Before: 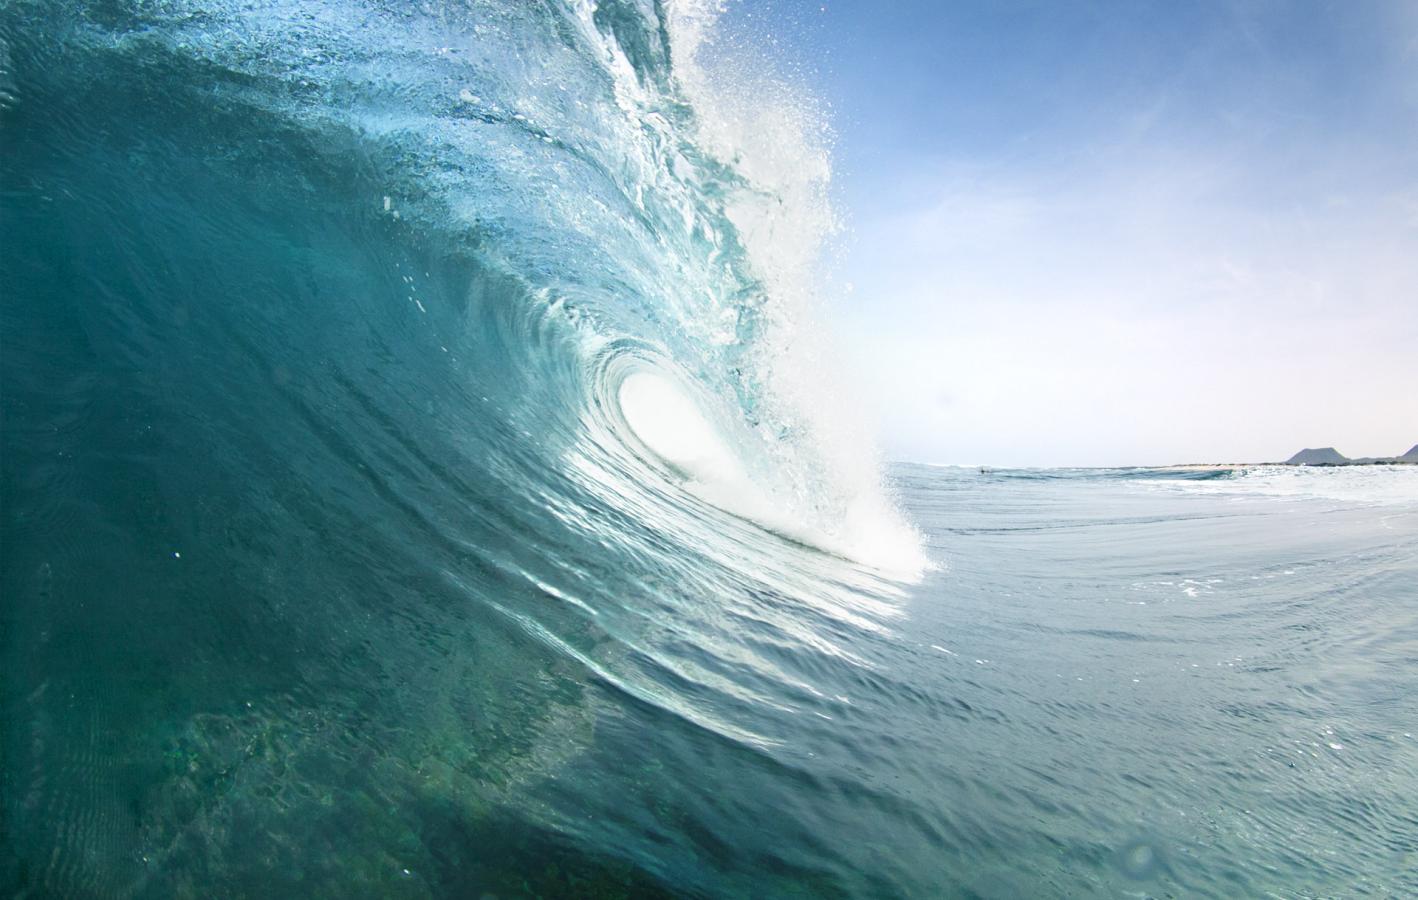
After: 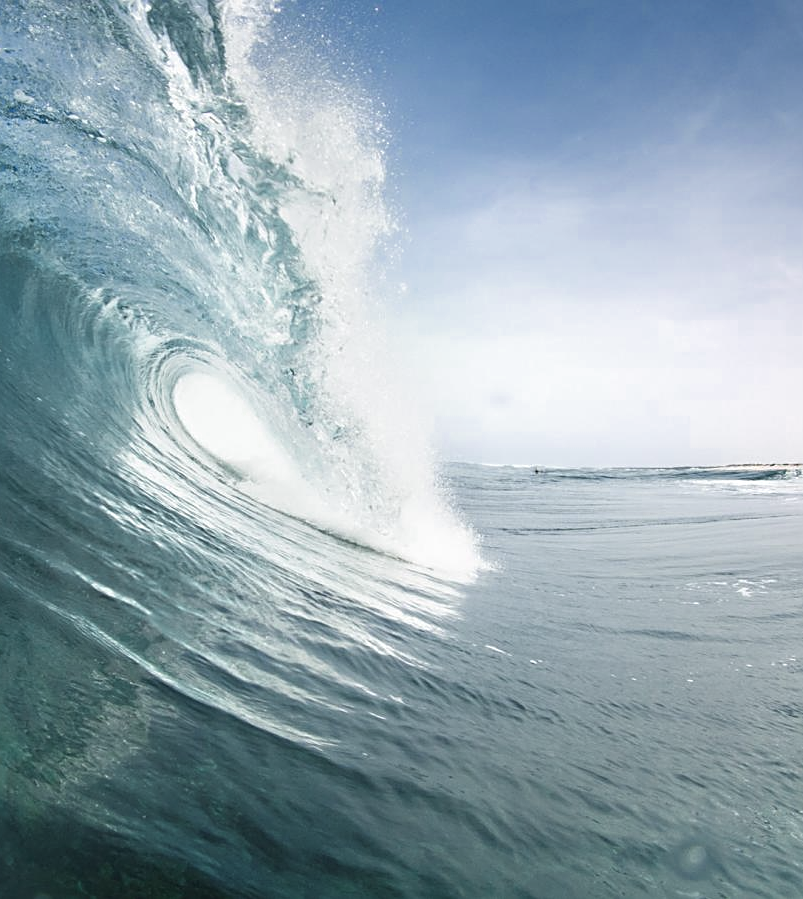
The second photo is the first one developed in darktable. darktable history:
crop: left 31.458%, top 0%, right 11.876%
color zones: curves: ch0 [(0, 0.5) (0.125, 0.4) (0.25, 0.5) (0.375, 0.4) (0.5, 0.4) (0.625, 0.35) (0.75, 0.35) (0.875, 0.5)]; ch1 [(0, 0.35) (0.125, 0.45) (0.25, 0.35) (0.375, 0.35) (0.5, 0.35) (0.625, 0.35) (0.75, 0.45) (0.875, 0.35)]; ch2 [(0, 0.6) (0.125, 0.5) (0.25, 0.5) (0.375, 0.6) (0.5, 0.6) (0.625, 0.5) (0.75, 0.5) (0.875, 0.5)]
sharpen: on, module defaults
